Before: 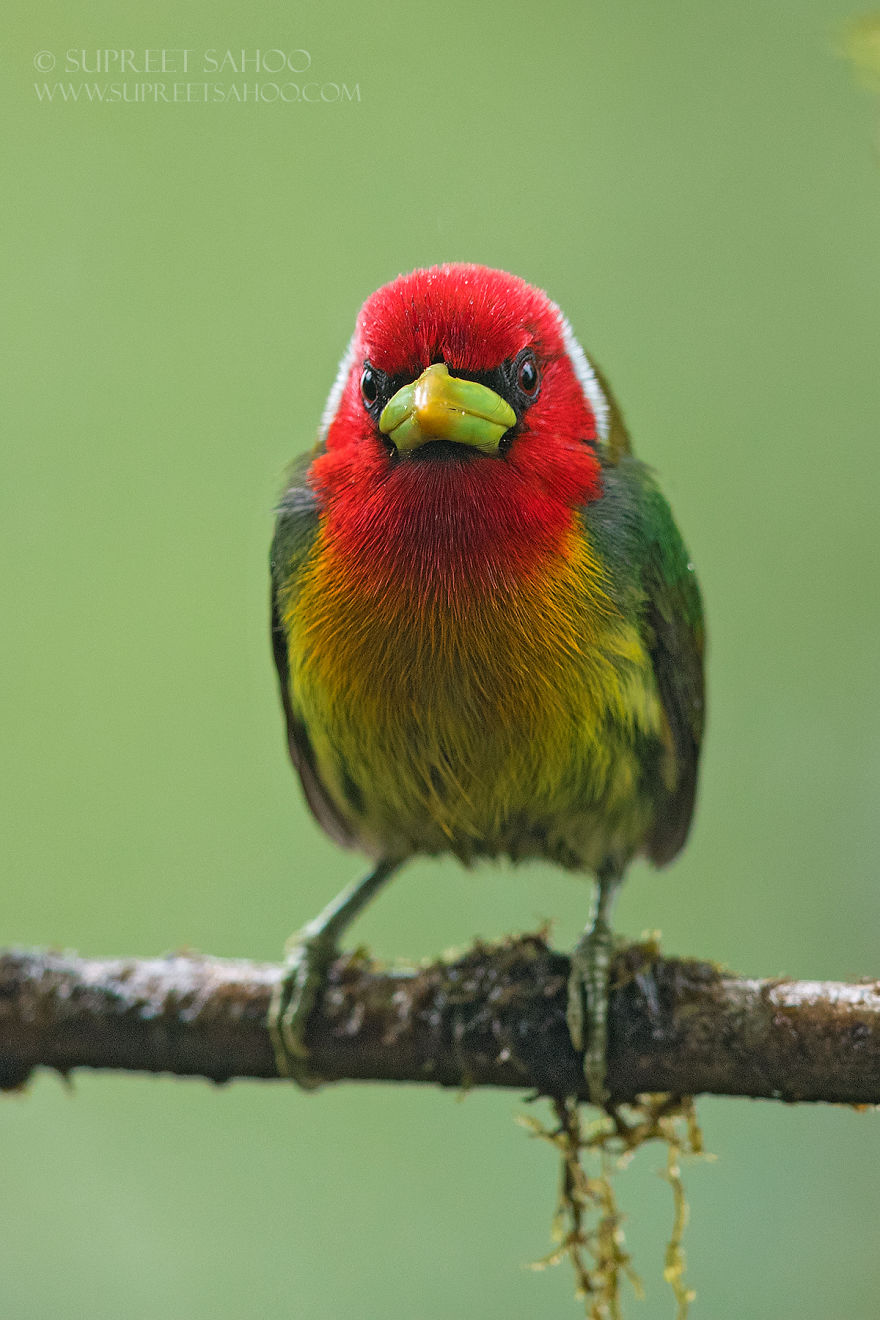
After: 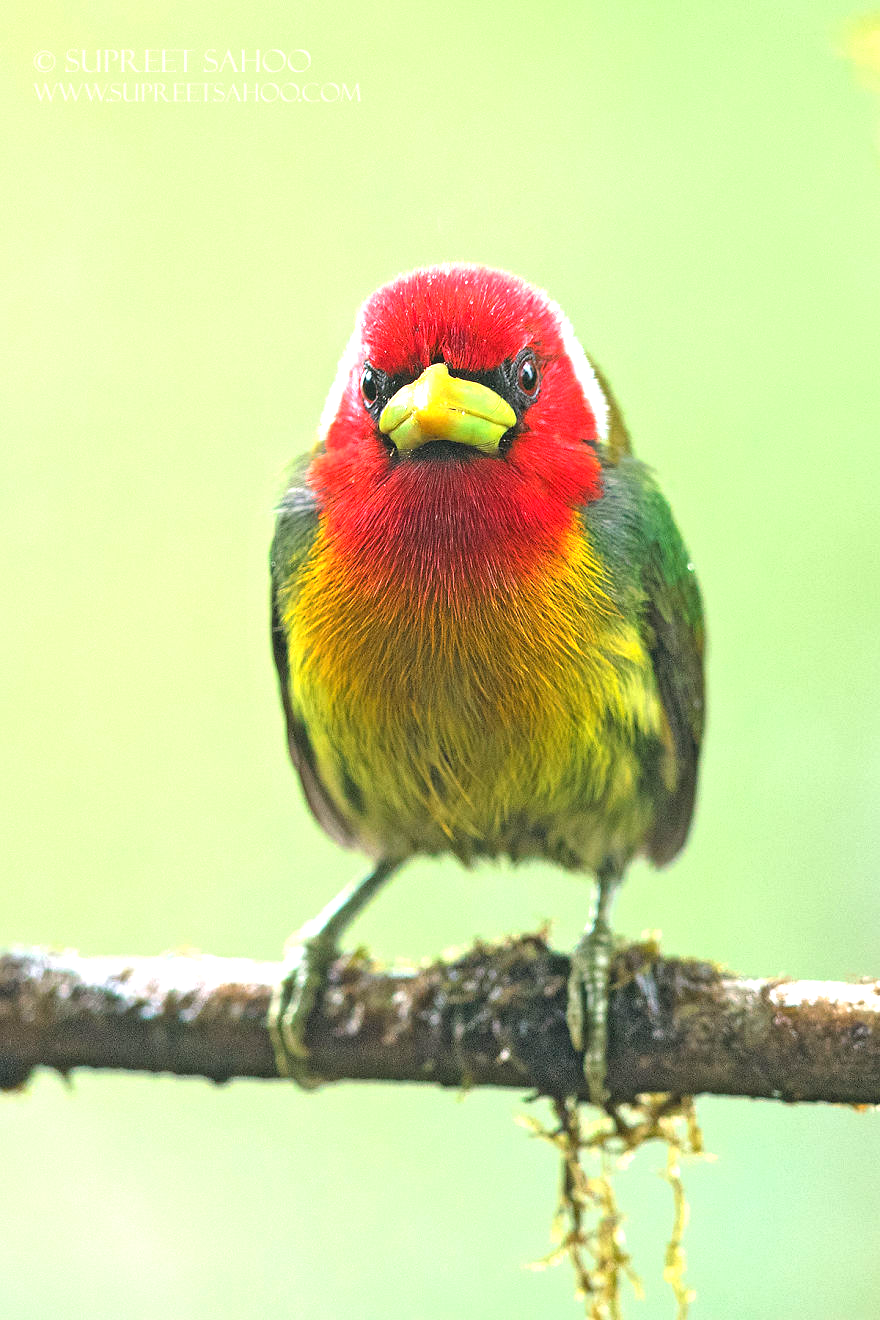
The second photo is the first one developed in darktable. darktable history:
exposure: black level correction 0, exposure 1.5 EV, compensate exposure bias true, compensate highlight preservation false
